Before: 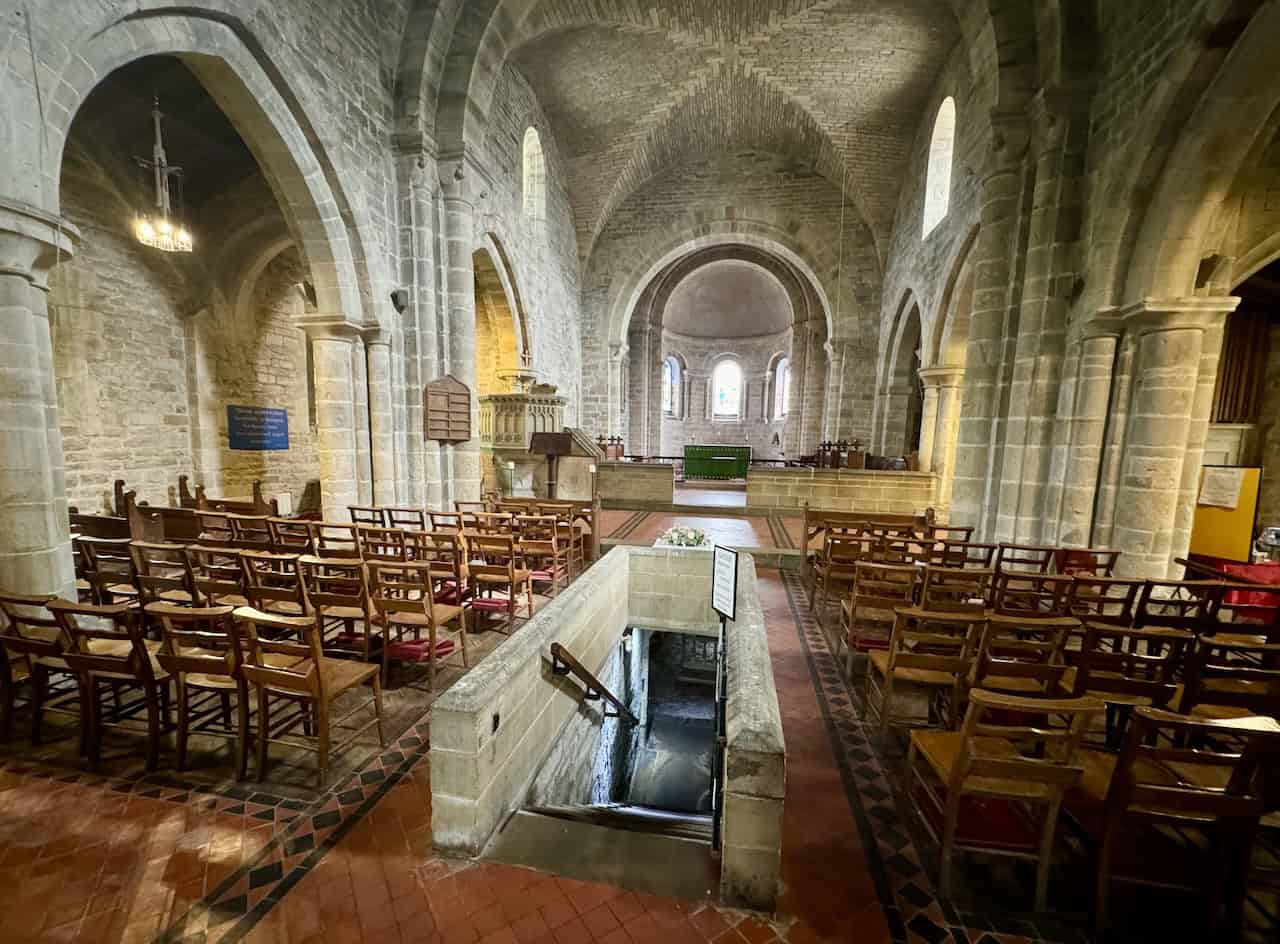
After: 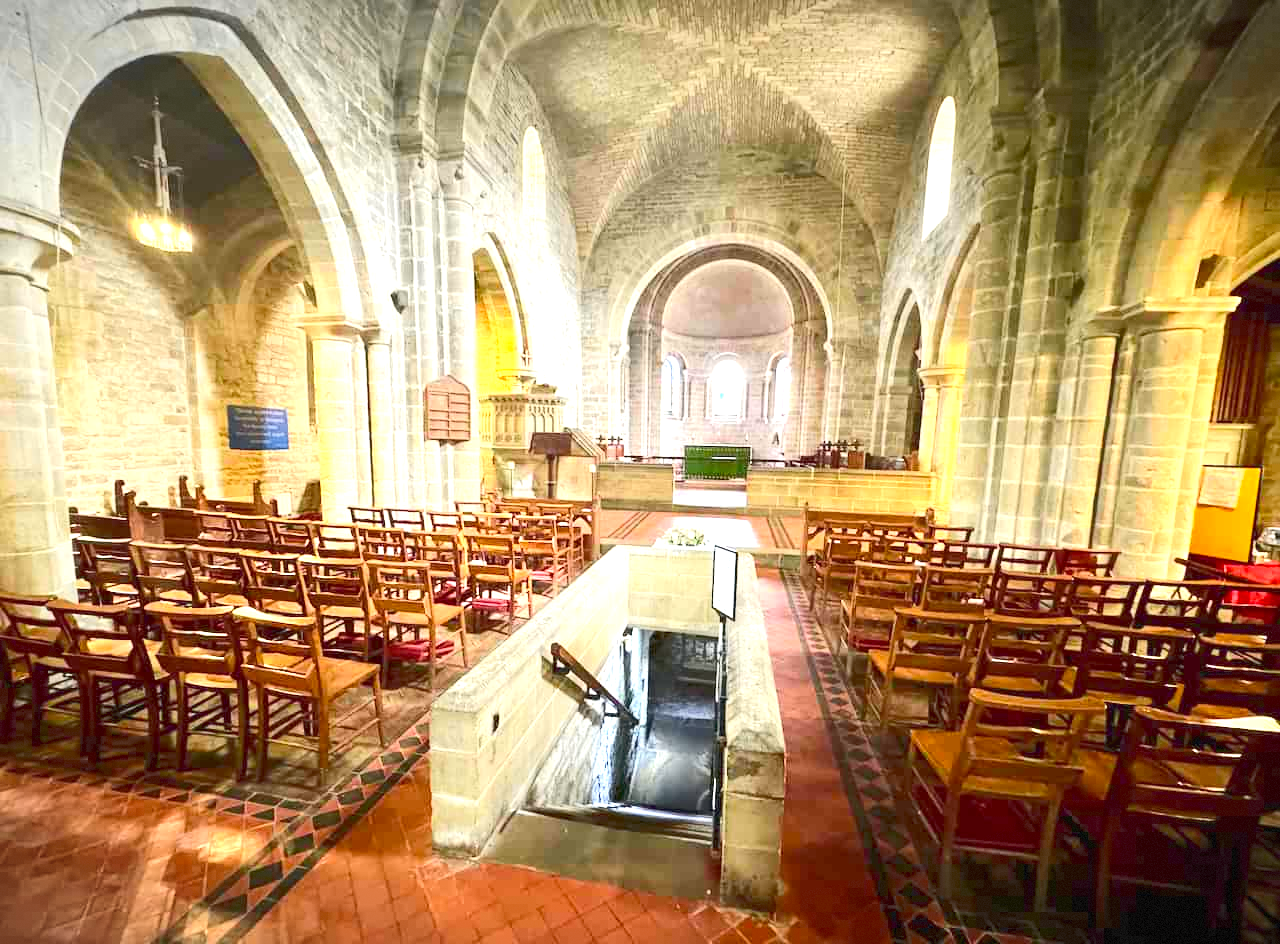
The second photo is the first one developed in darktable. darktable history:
exposure: black level correction 0, exposure 1.45 EV, compensate exposure bias true, compensate highlight preservation false
tone curve: curves: ch0 [(0, 0.013) (0.036, 0.045) (0.274, 0.286) (0.566, 0.623) (0.794, 0.827) (1, 0.953)]; ch1 [(0, 0) (0.389, 0.403) (0.462, 0.48) (0.499, 0.5) (0.524, 0.527) (0.57, 0.599) (0.626, 0.65) (0.761, 0.781) (1, 1)]; ch2 [(0, 0) (0.464, 0.478) (0.5, 0.501) (0.533, 0.542) (0.599, 0.613) (0.704, 0.731) (1, 1)], color space Lab, independent channels, preserve colors none
vignetting: fall-off start 100%, brightness -0.406, saturation -0.3, width/height ratio 1.324, dithering 8-bit output, unbound false
rgb curve: curves: ch0 [(0, 0) (0.093, 0.159) (0.241, 0.265) (0.414, 0.42) (1, 1)], compensate middle gray true, preserve colors basic power
